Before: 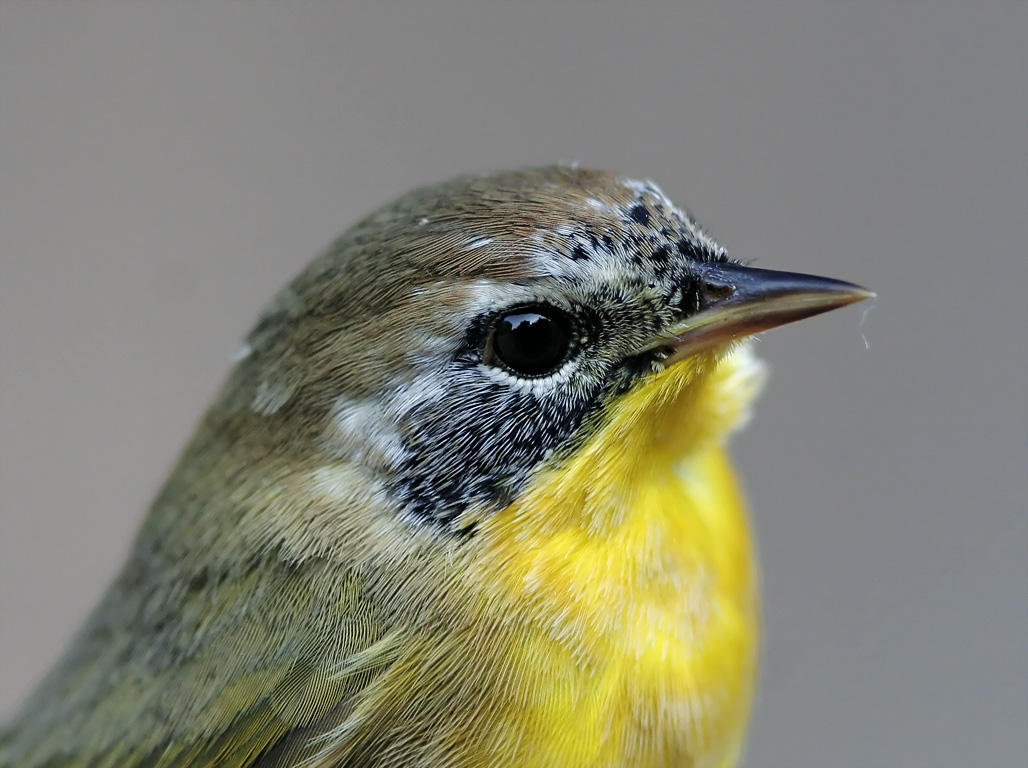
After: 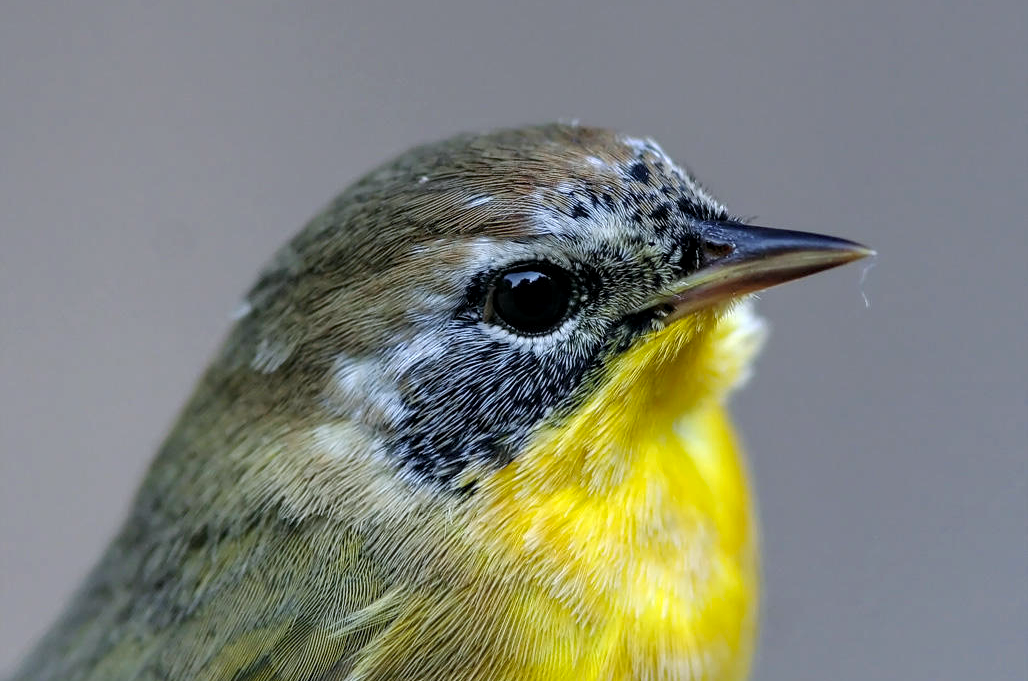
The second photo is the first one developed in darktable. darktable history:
color calibration: output colorfulness [0, 0.315, 0, 0], illuminant as shot in camera, x 0.358, y 0.373, temperature 4628.91 K
crop and rotate: top 5.532%, bottom 5.748%
local contrast: on, module defaults
